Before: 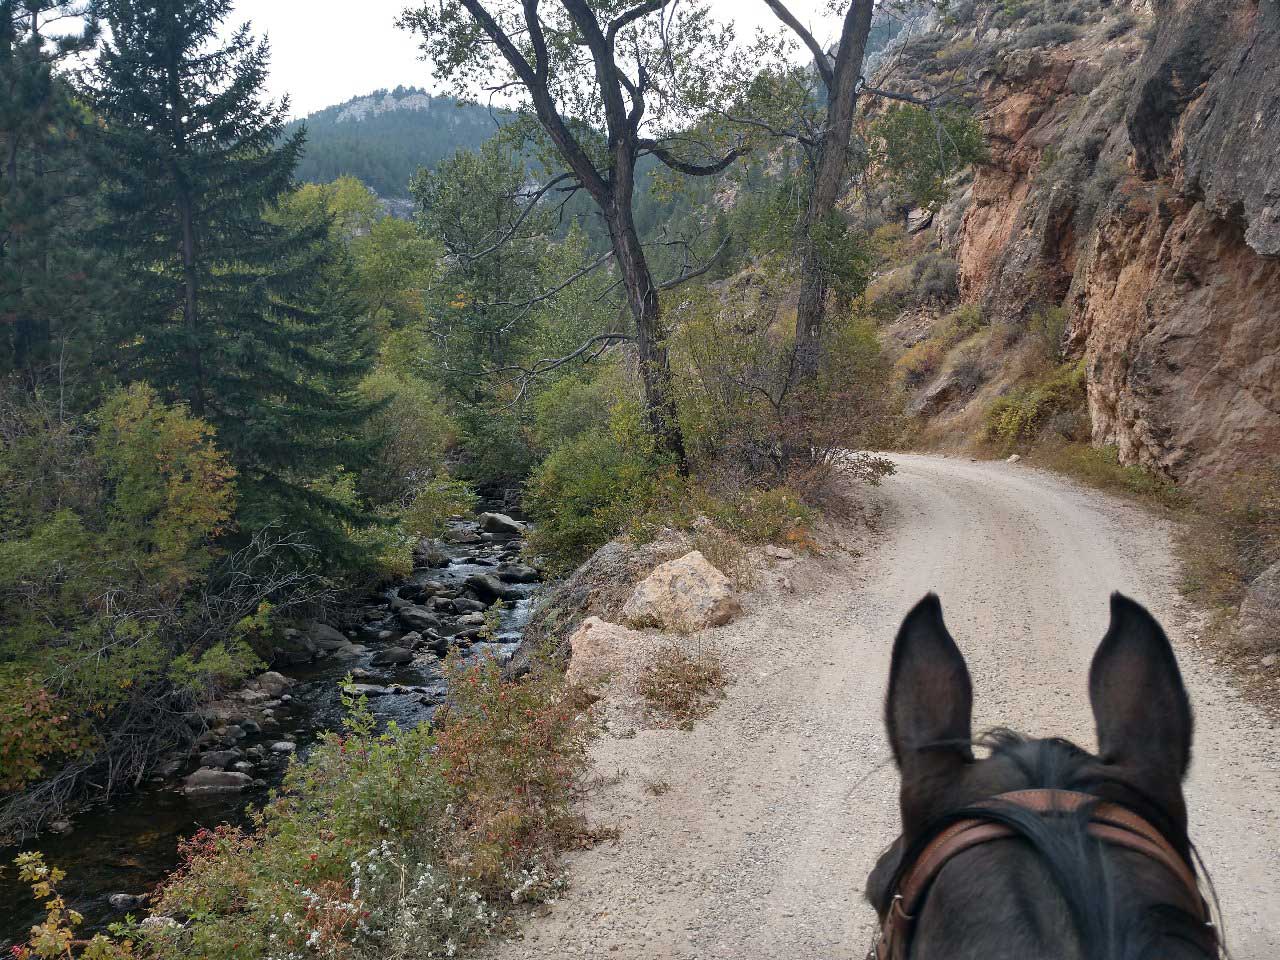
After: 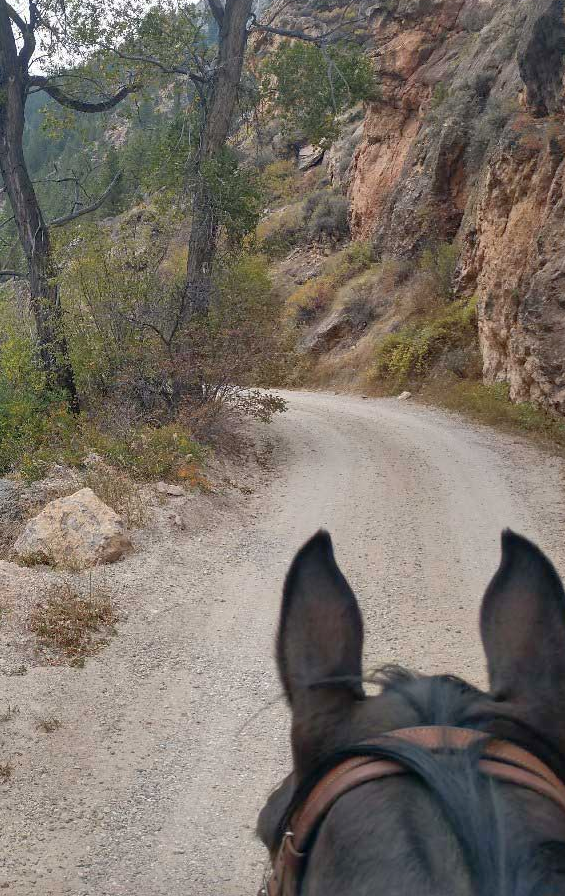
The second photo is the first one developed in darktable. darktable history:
crop: left 47.628%, top 6.643%, right 7.874%
shadows and highlights: on, module defaults
